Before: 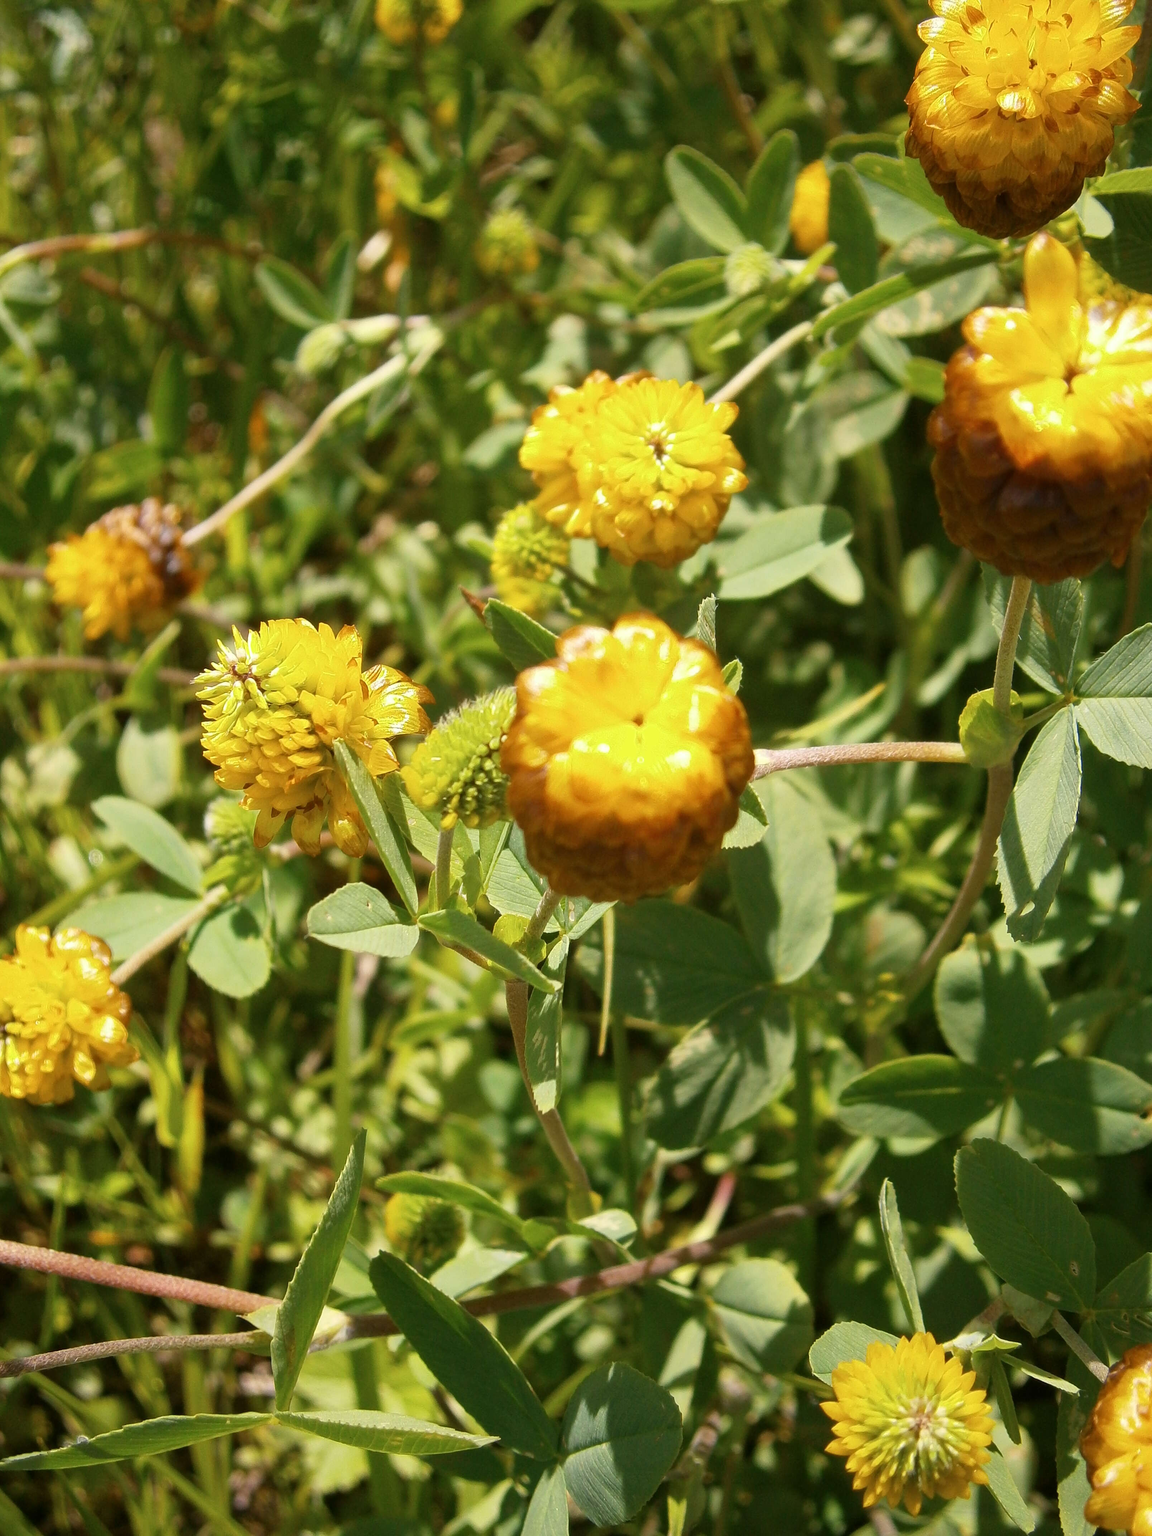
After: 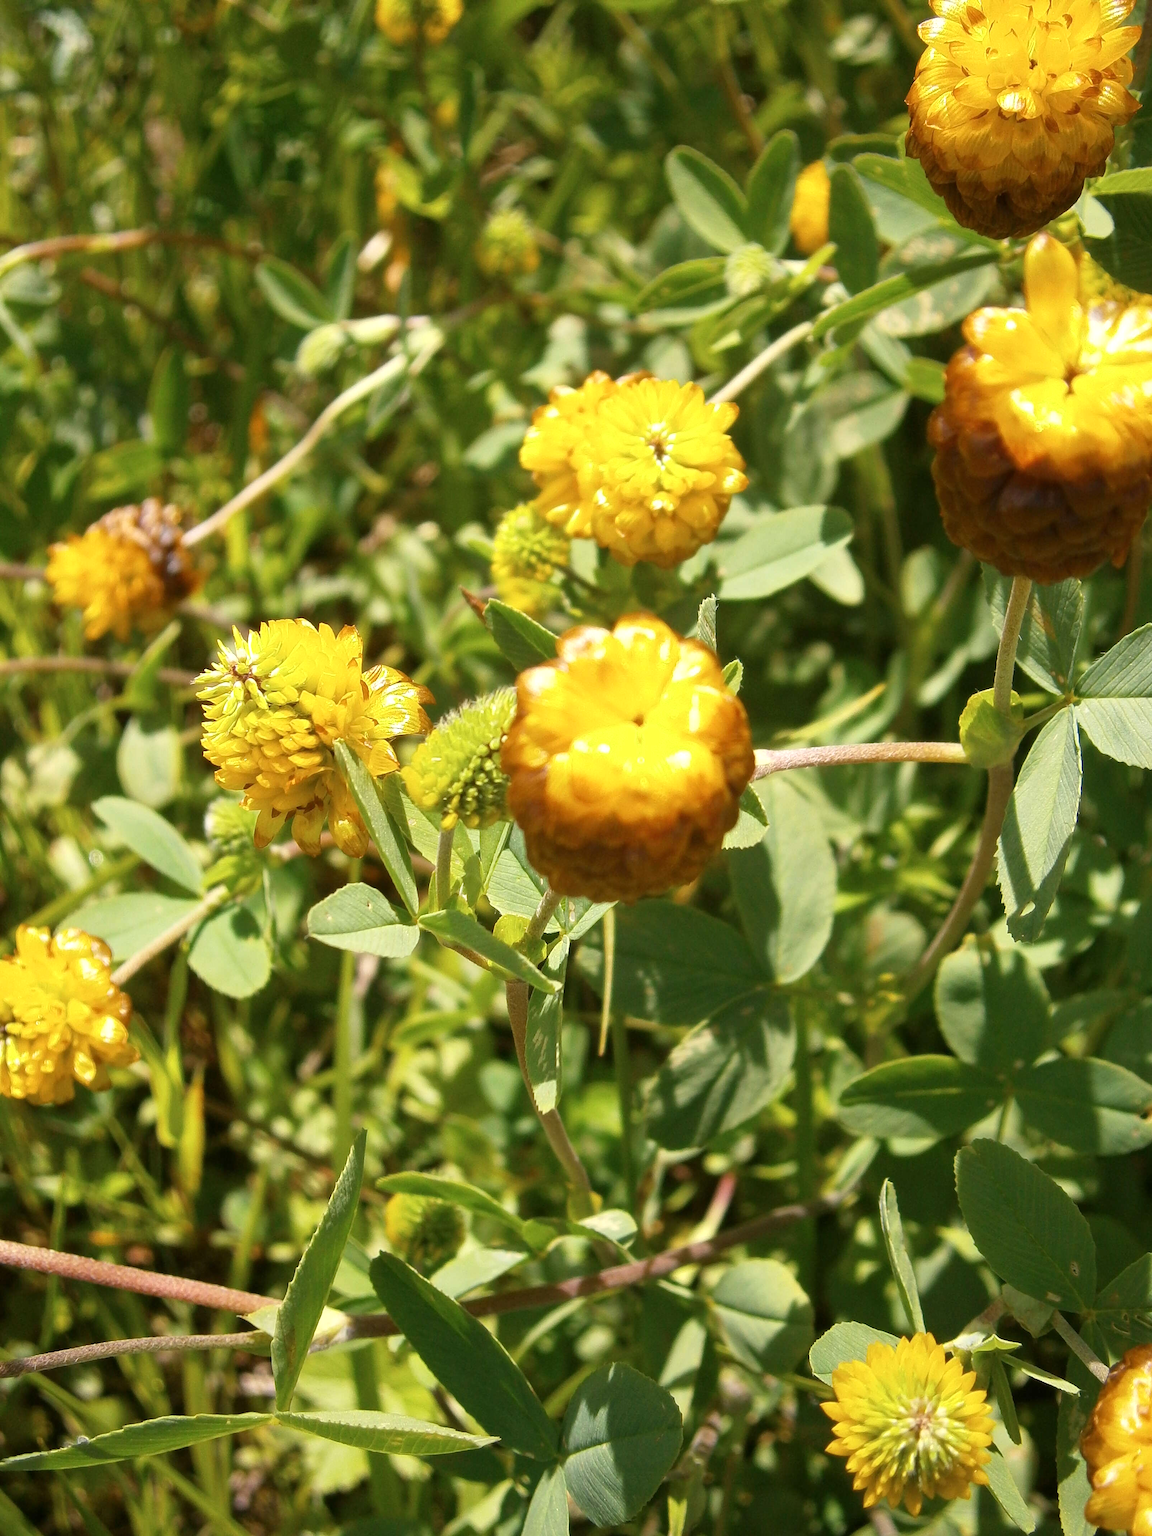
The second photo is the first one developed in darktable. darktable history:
exposure: exposure 0.212 EV, compensate highlight preservation false
